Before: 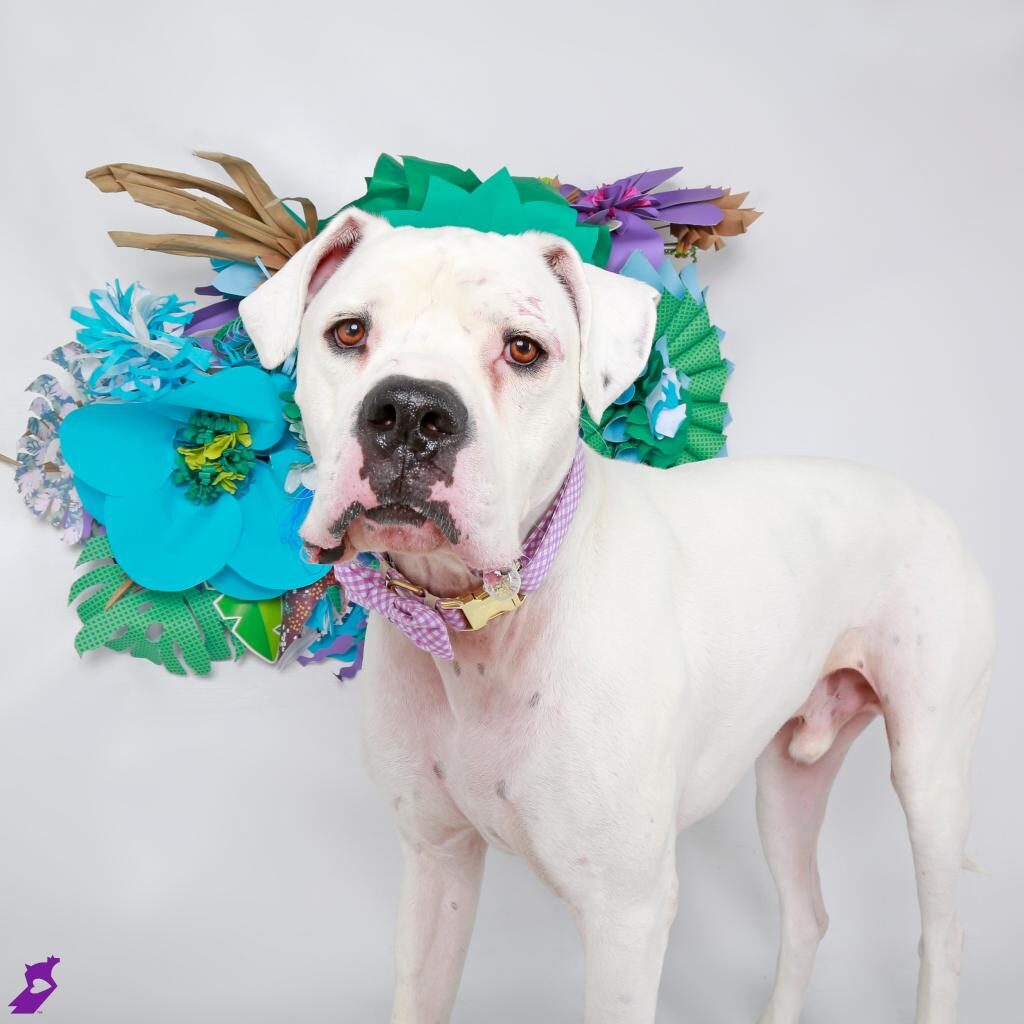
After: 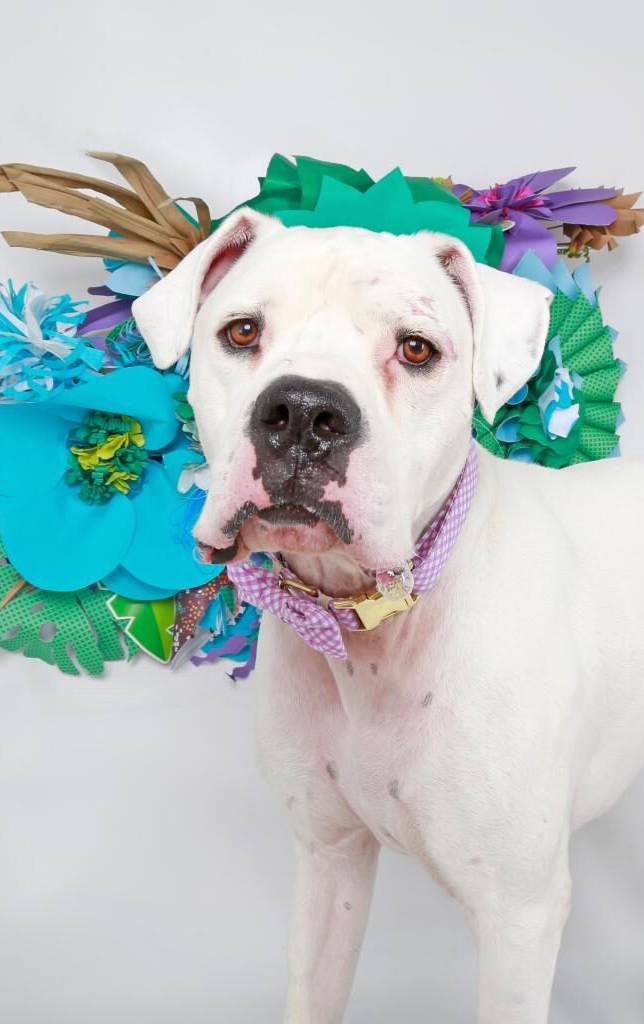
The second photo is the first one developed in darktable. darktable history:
shadows and highlights: shadows 42.78, highlights 7.99, highlights color adjustment 51.92%
crop: left 10.535%, right 26.569%
